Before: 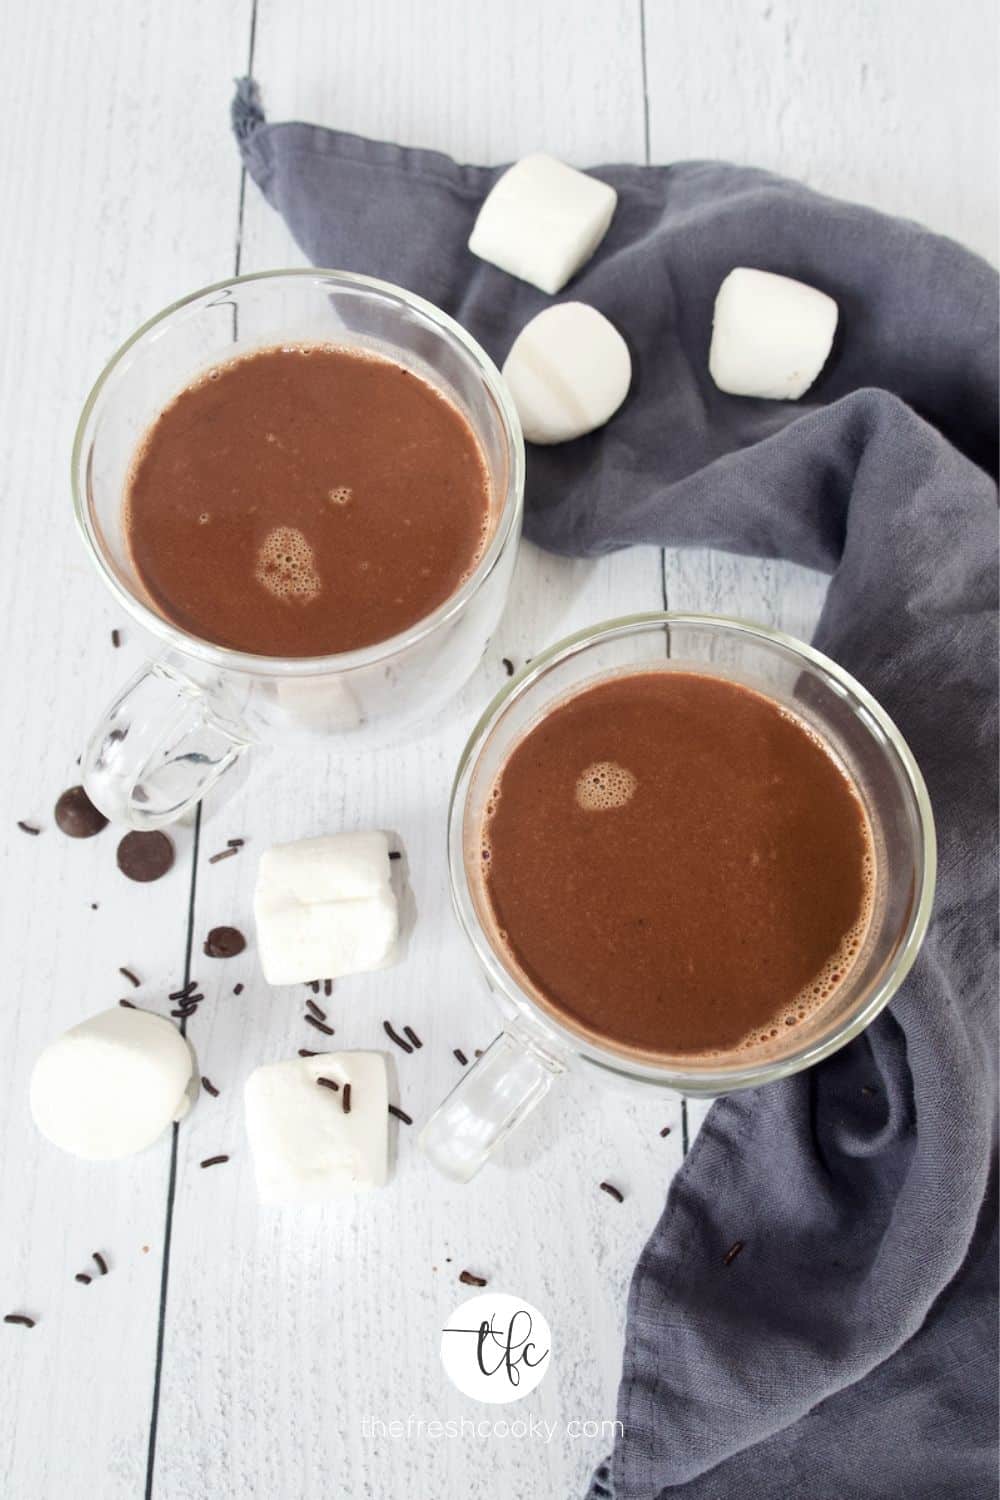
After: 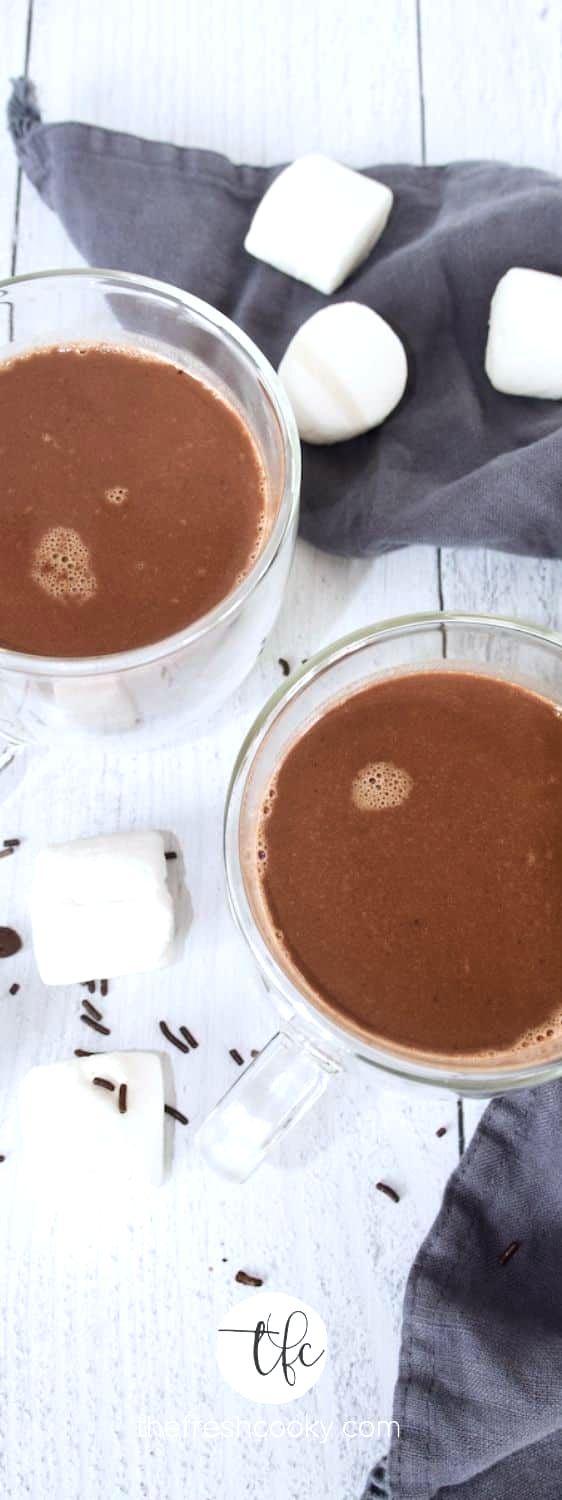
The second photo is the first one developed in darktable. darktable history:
color balance rgb: highlights gain › luminance 17.089%, highlights gain › chroma 2.941%, highlights gain › hue 262.07°, perceptual saturation grading › global saturation -2.628%, global vibrance 16.31%, saturation formula JzAzBz (2021)
crop and rotate: left 22.438%, right 21.28%
color correction: highlights a* -0.084, highlights b* 0.095
